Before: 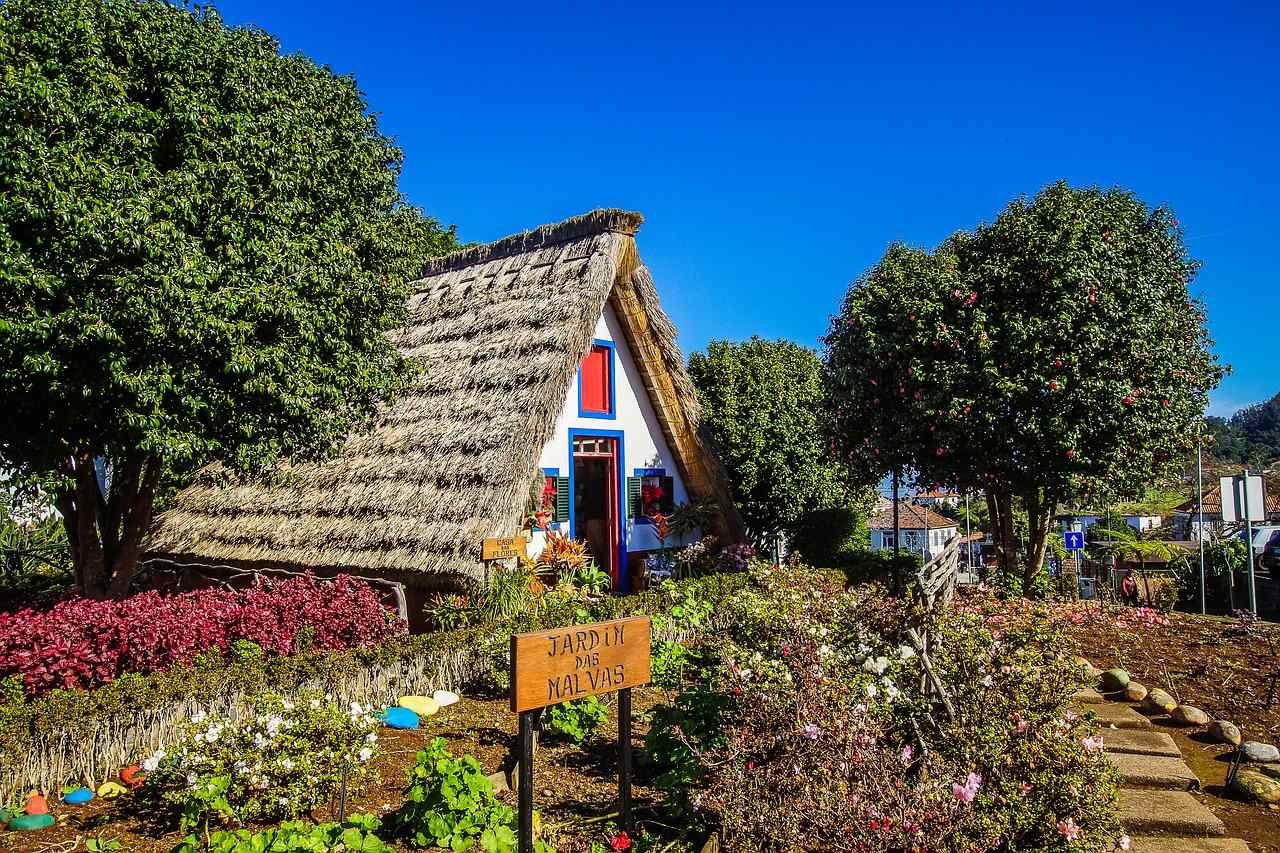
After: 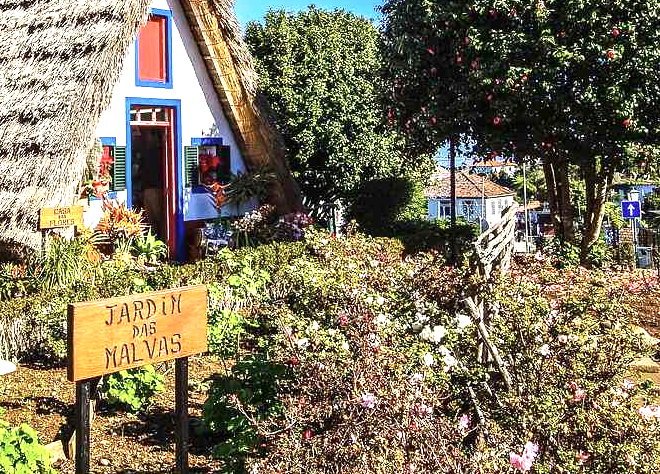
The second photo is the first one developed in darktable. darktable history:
exposure: black level correction 0, exposure 1.102 EV, compensate exposure bias true, compensate highlight preservation false
crop: left 34.665%, top 38.921%, right 13.703%, bottom 5.435%
contrast brightness saturation: contrast 0.109, saturation -0.168
